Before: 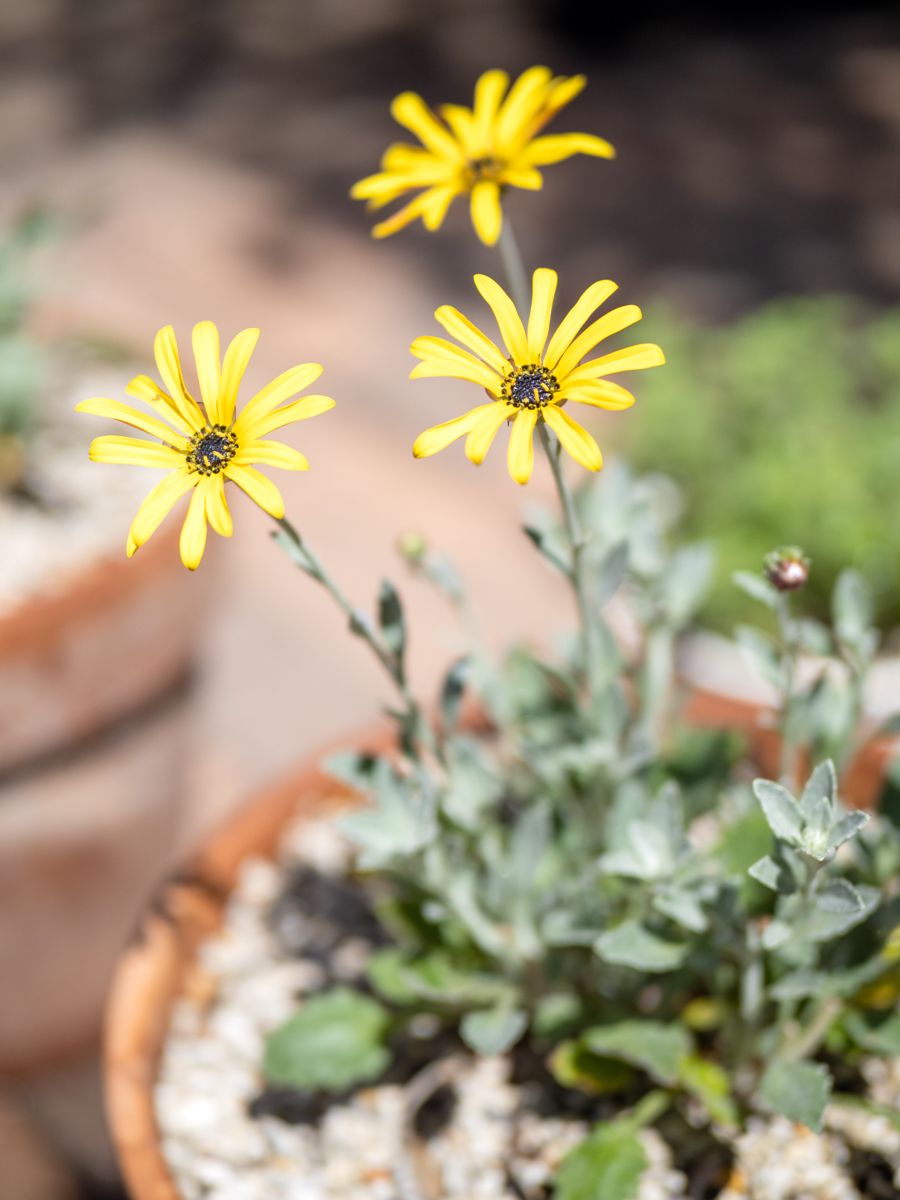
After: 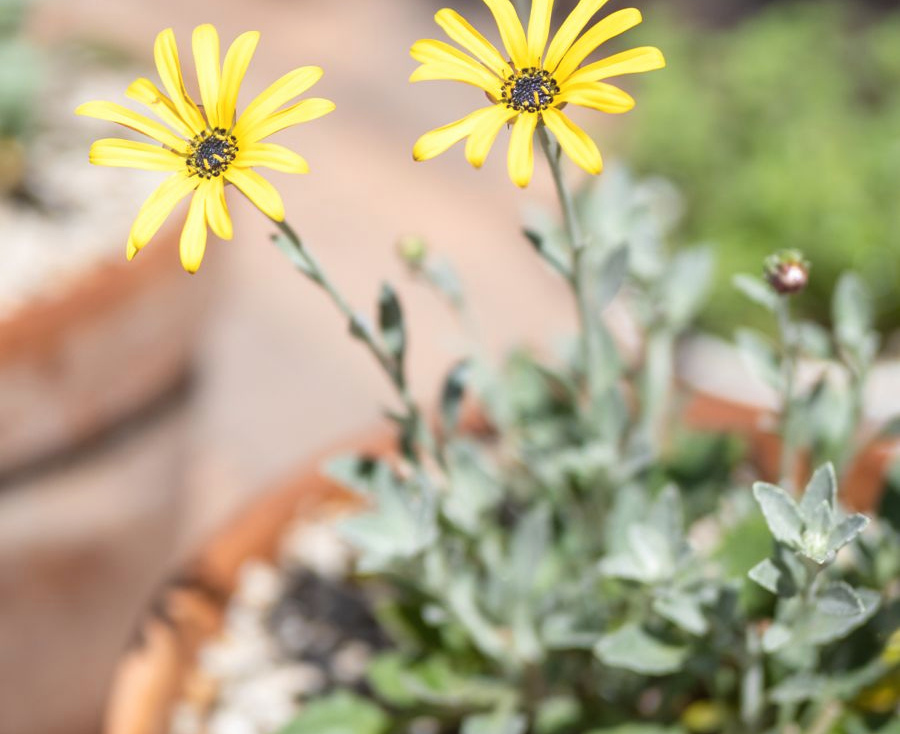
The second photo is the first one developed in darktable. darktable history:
crop and rotate: top 24.769%, bottom 13.99%
haze removal: strength -0.049, compatibility mode true, adaptive false
